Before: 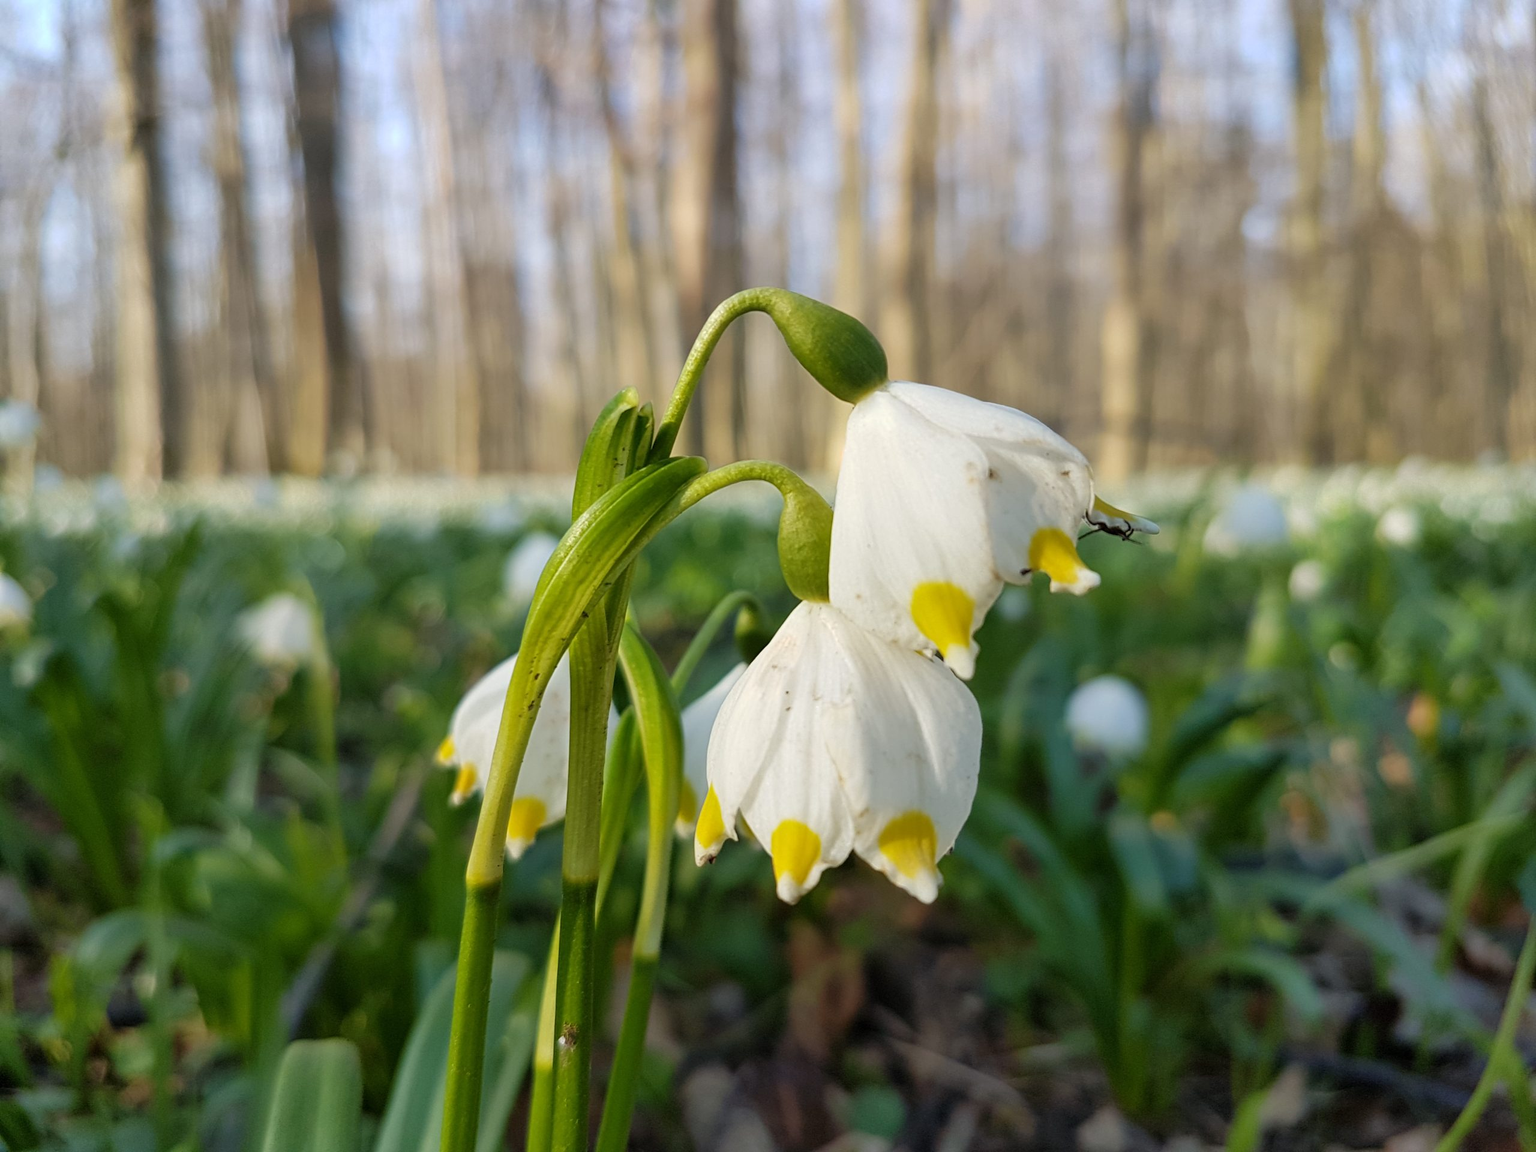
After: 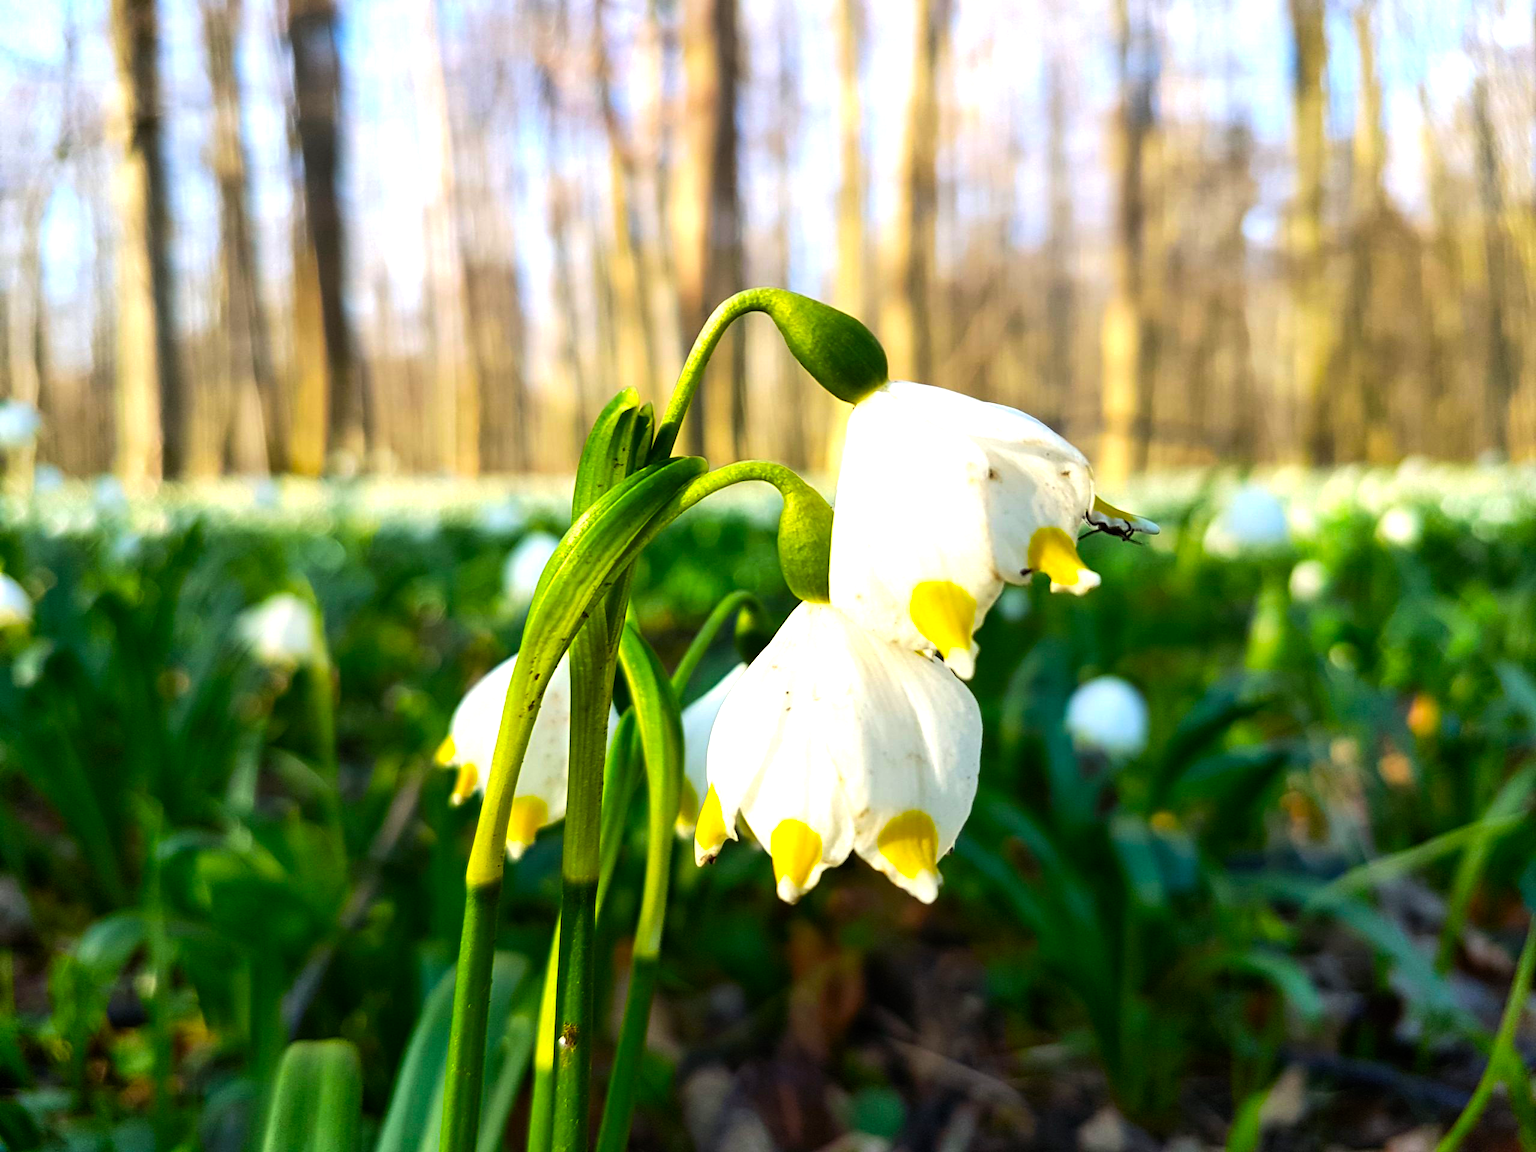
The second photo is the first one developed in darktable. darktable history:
color correction: highlights b* -0.002, saturation 1.8
tone equalizer: -8 EV -1.12 EV, -7 EV -1.03 EV, -6 EV -0.834 EV, -5 EV -0.584 EV, -3 EV 0.59 EV, -2 EV 0.875 EV, -1 EV 1.01 EV, +0 EV 1.06 EV, edges refinement/feathering 500, mask exposure compensation -1.57 EV, preserve details no
